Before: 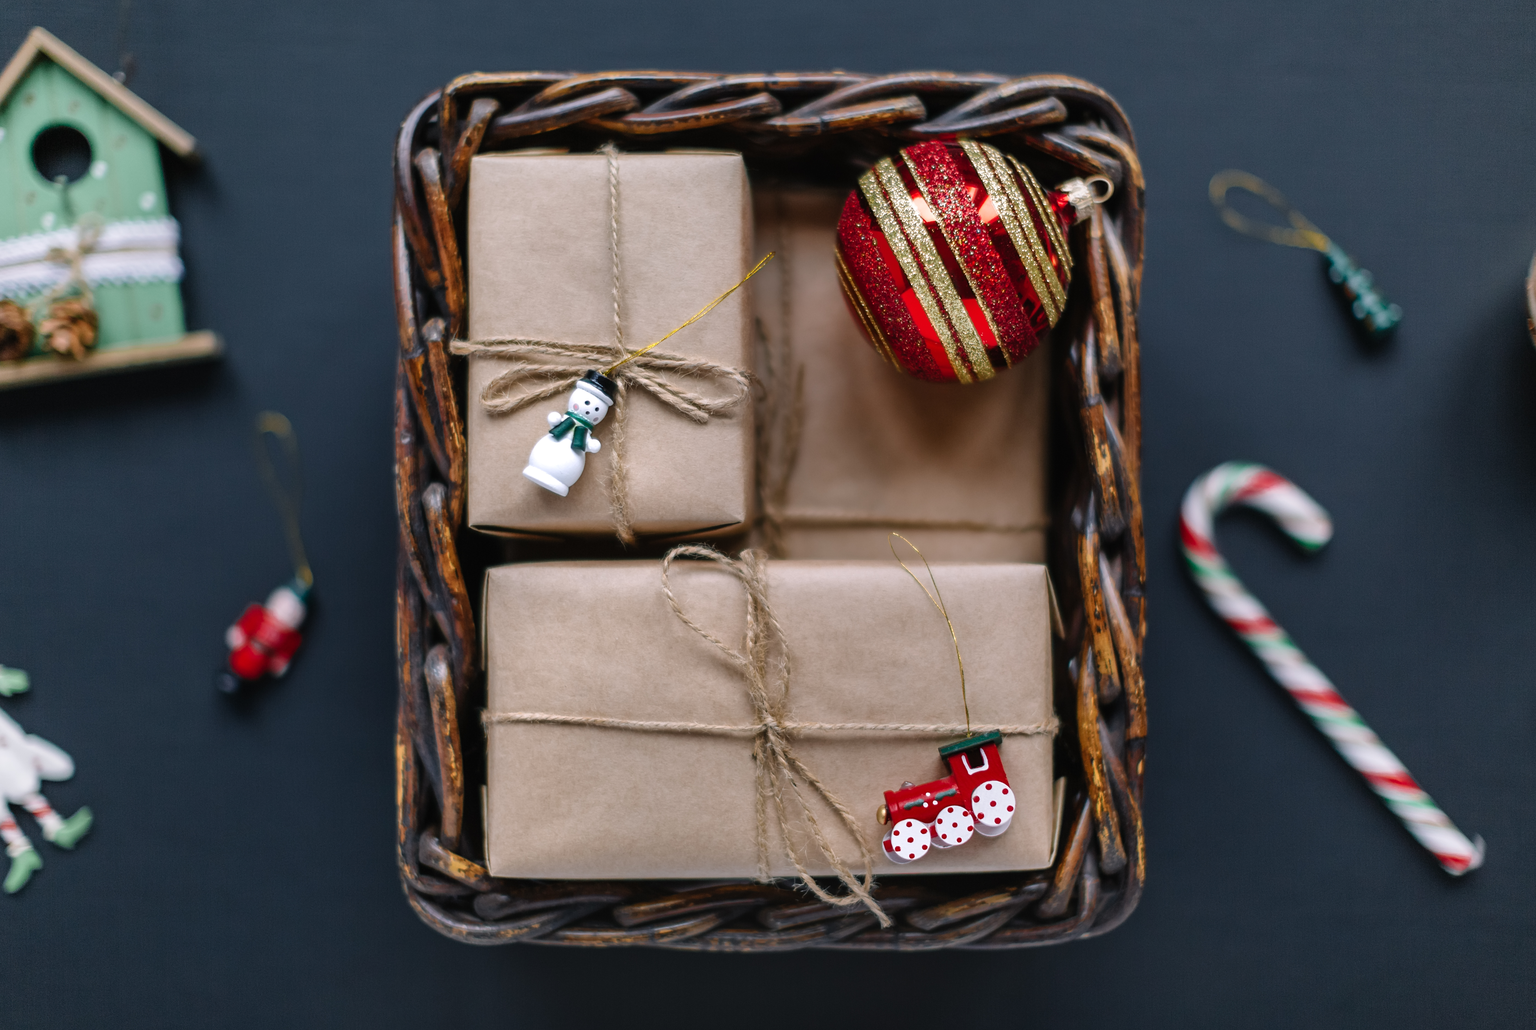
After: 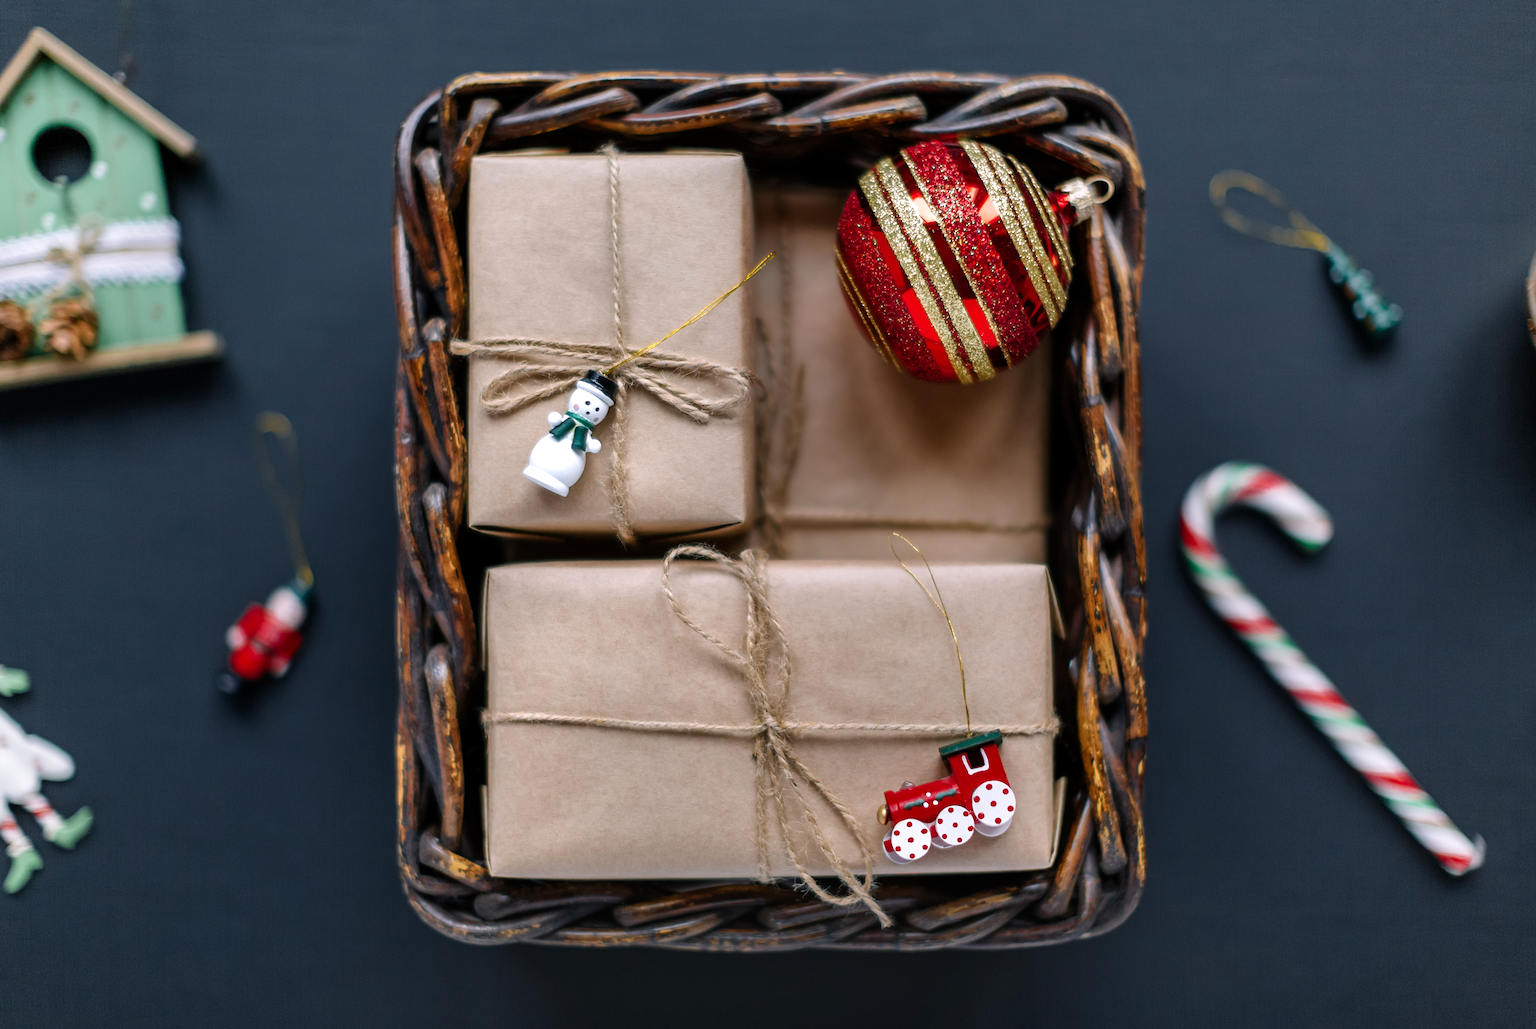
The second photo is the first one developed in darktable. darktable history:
exposure: black level correction 0.002, exposure 0.149 EV, compensate highlight preservation false
